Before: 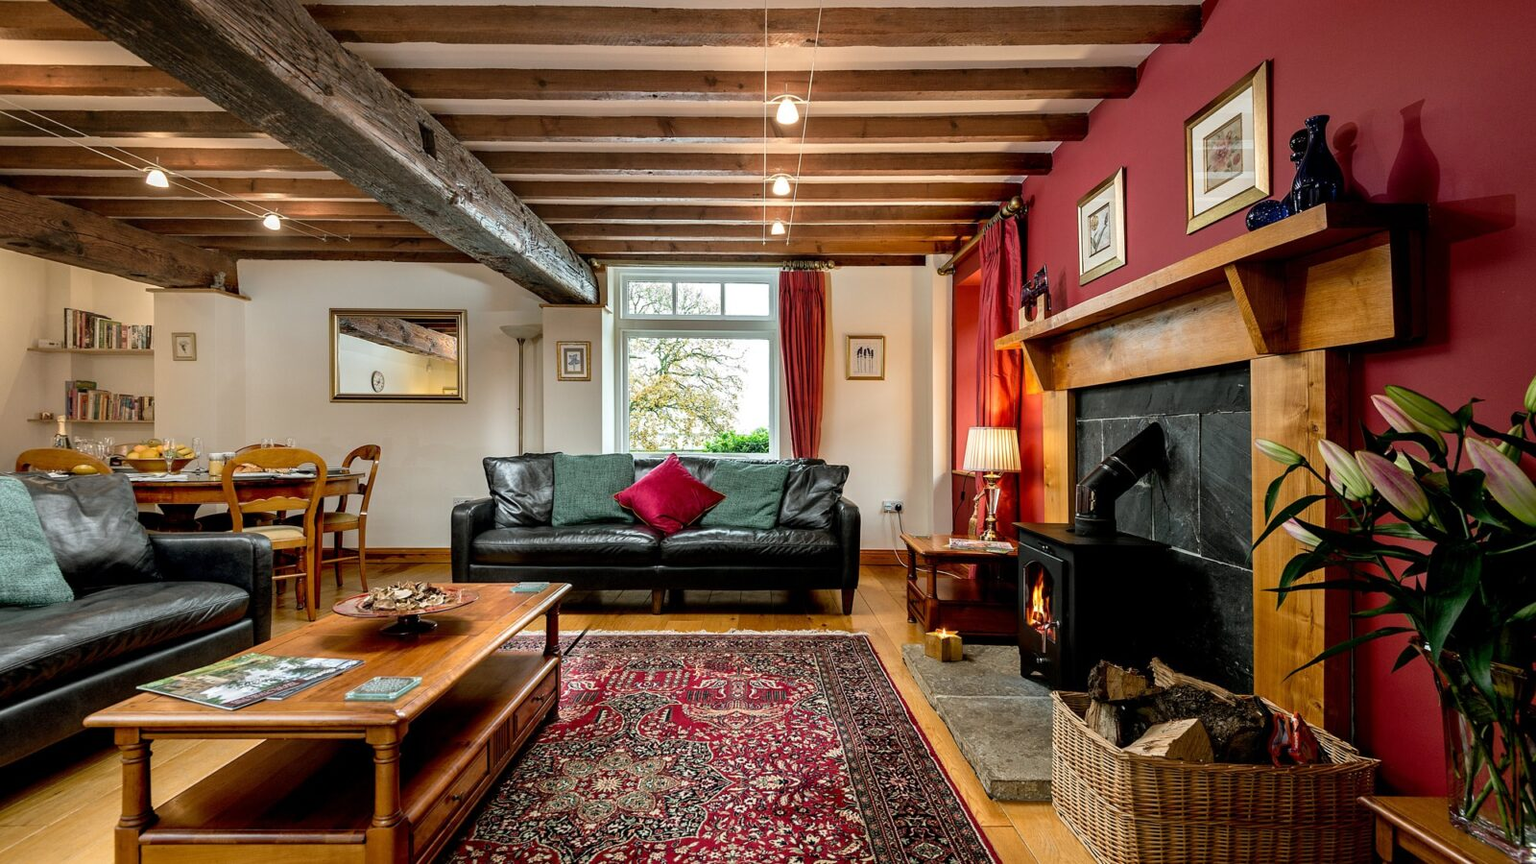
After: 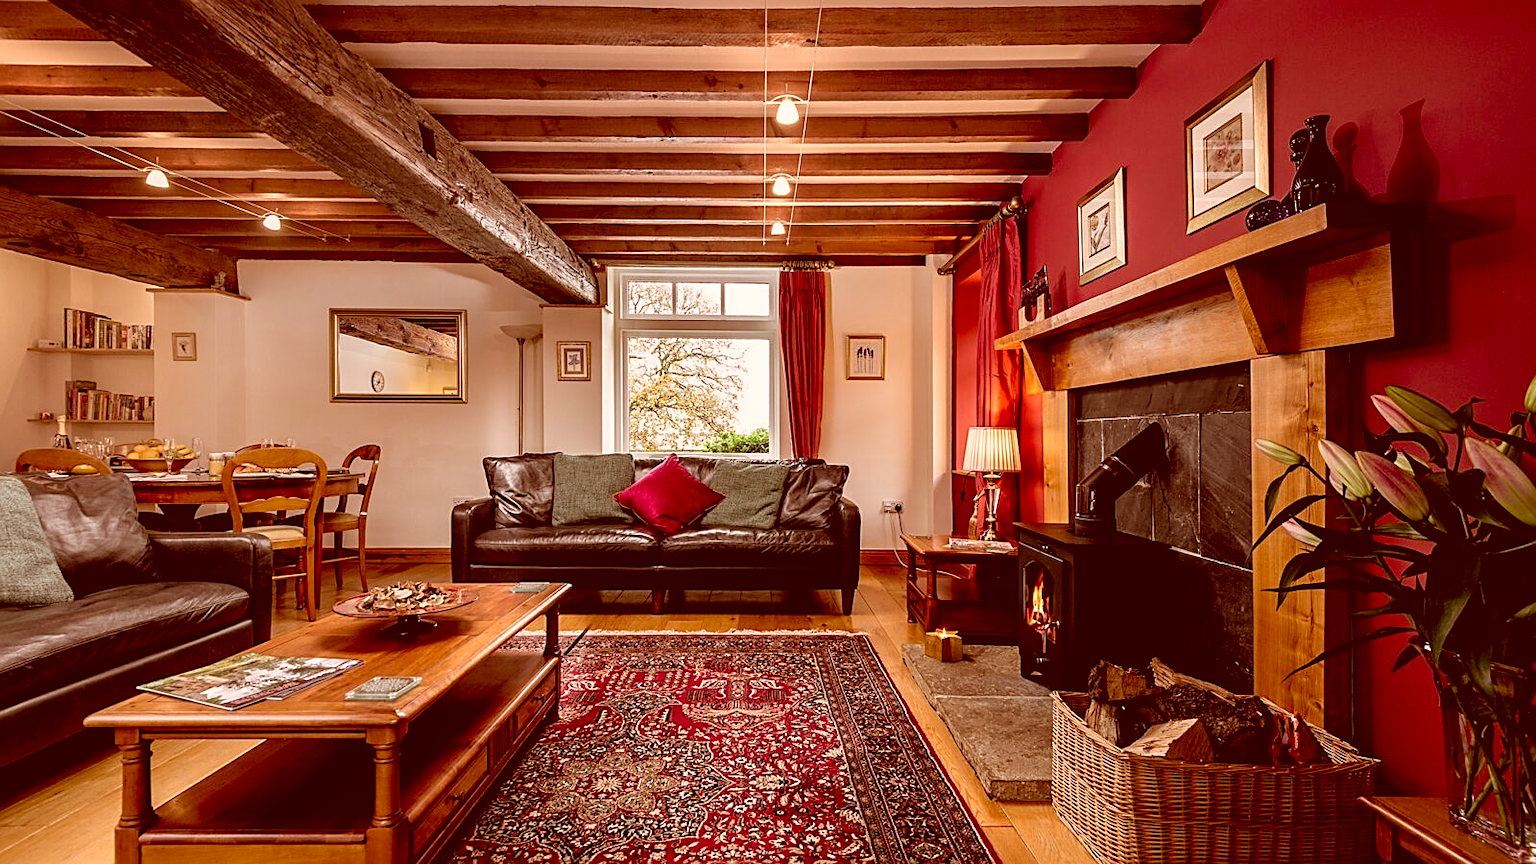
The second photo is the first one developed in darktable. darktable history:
sharpen: on, module defaults
color correction: highlights a* 9.35, highlights b* 8.61, shadows a* 39.7, shadows b* 39.47, saturation 0.808
